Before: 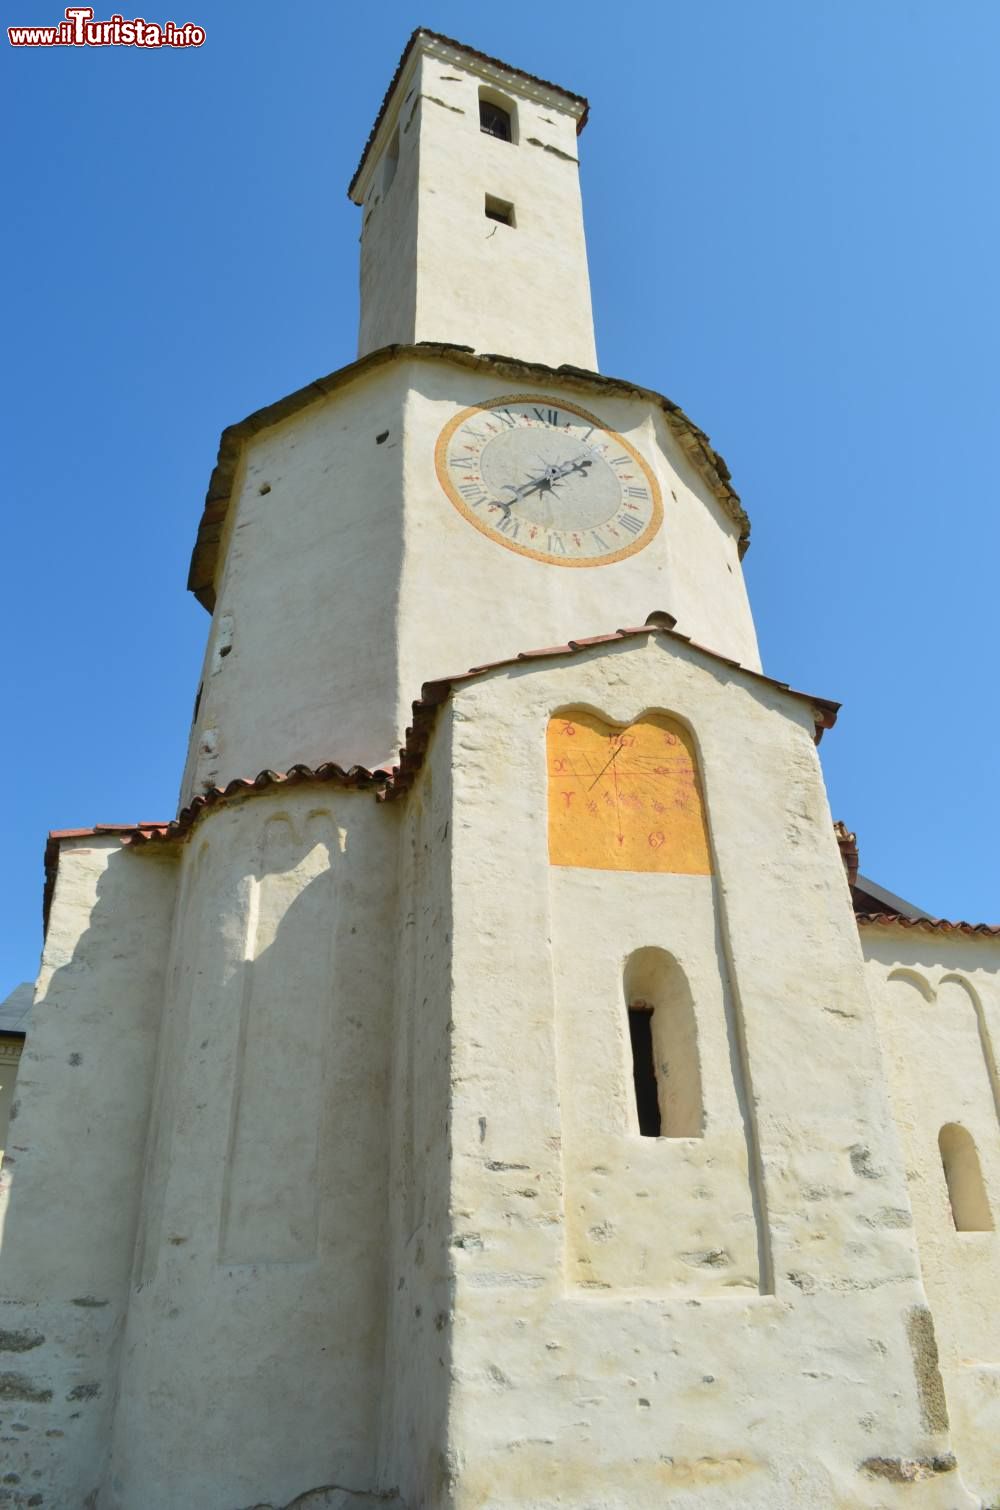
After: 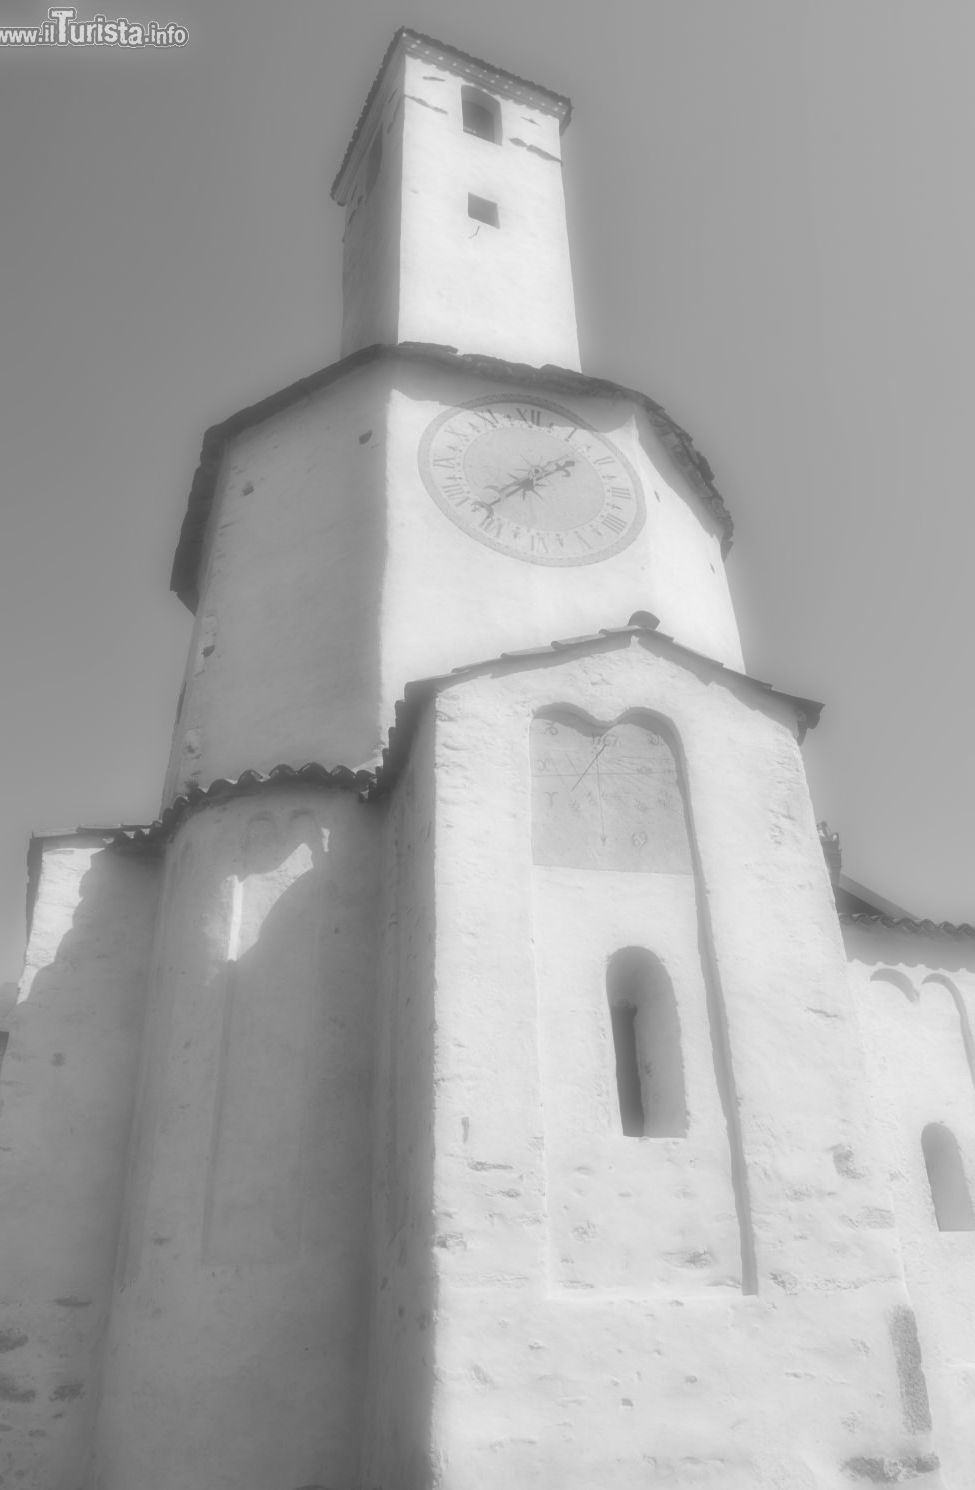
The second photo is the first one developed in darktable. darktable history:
crop and rotate: left 1.774%, right 0.633%, bottom 1.28%
soften: on, module defaults
contrast brightness saturation: saturation -1
